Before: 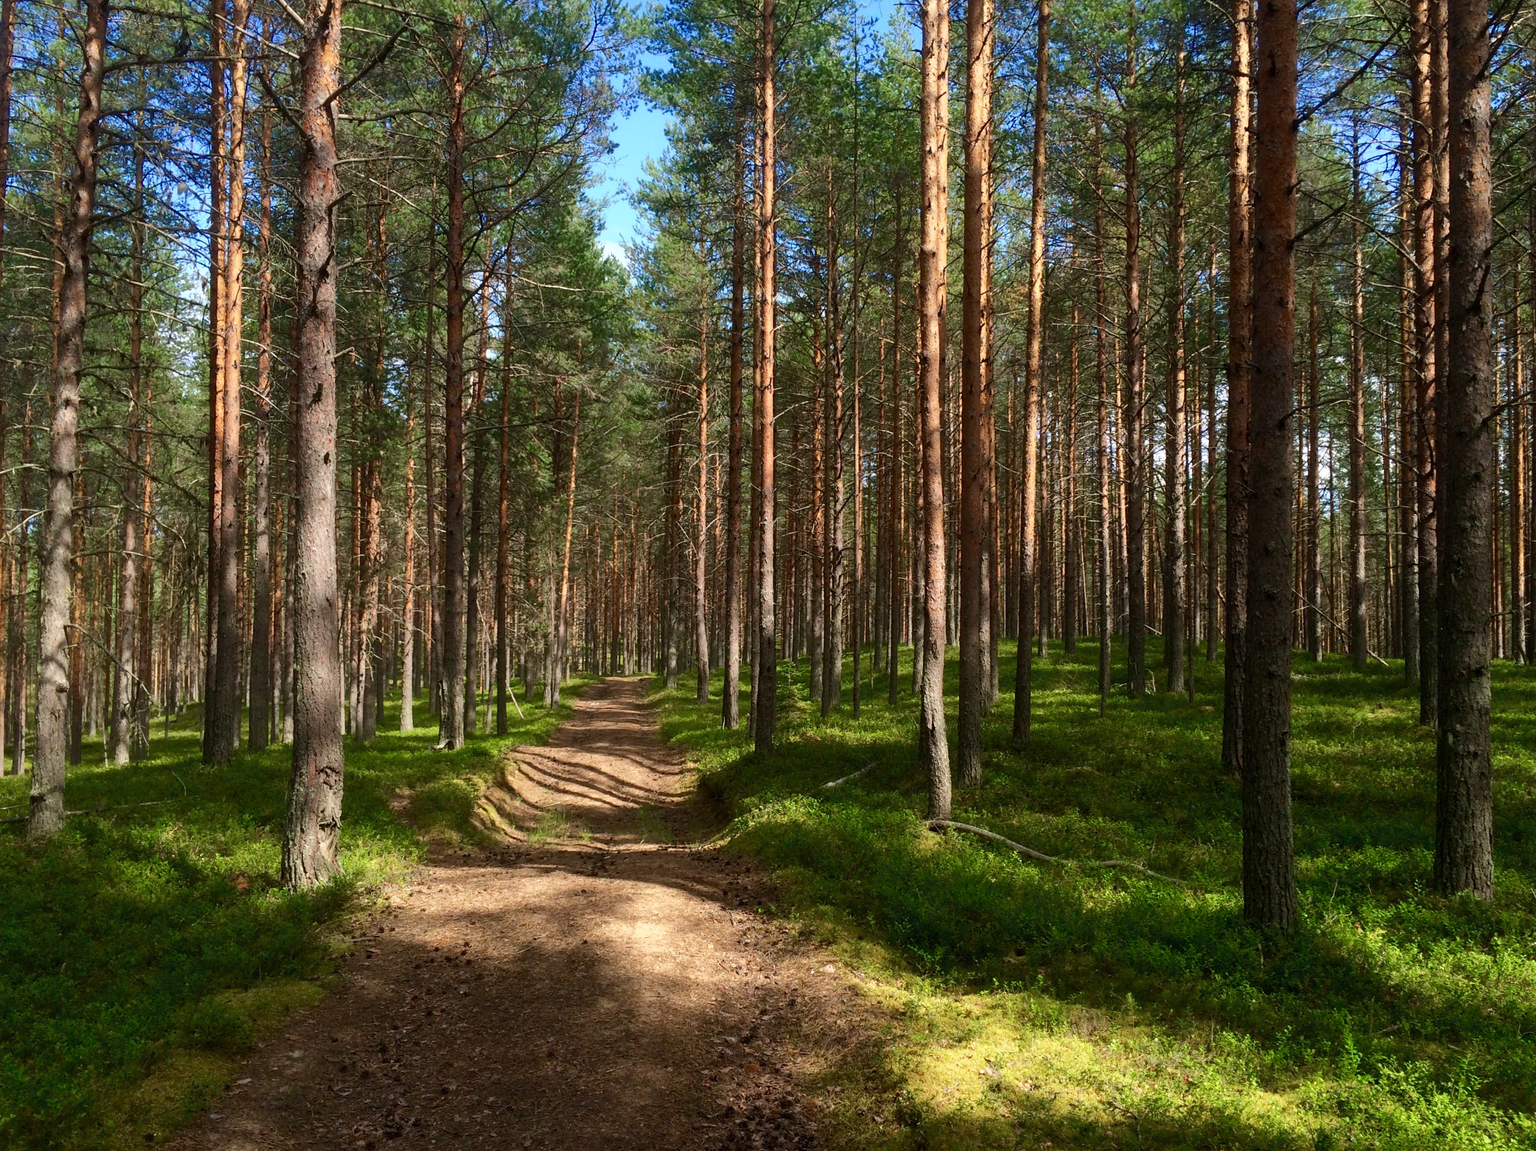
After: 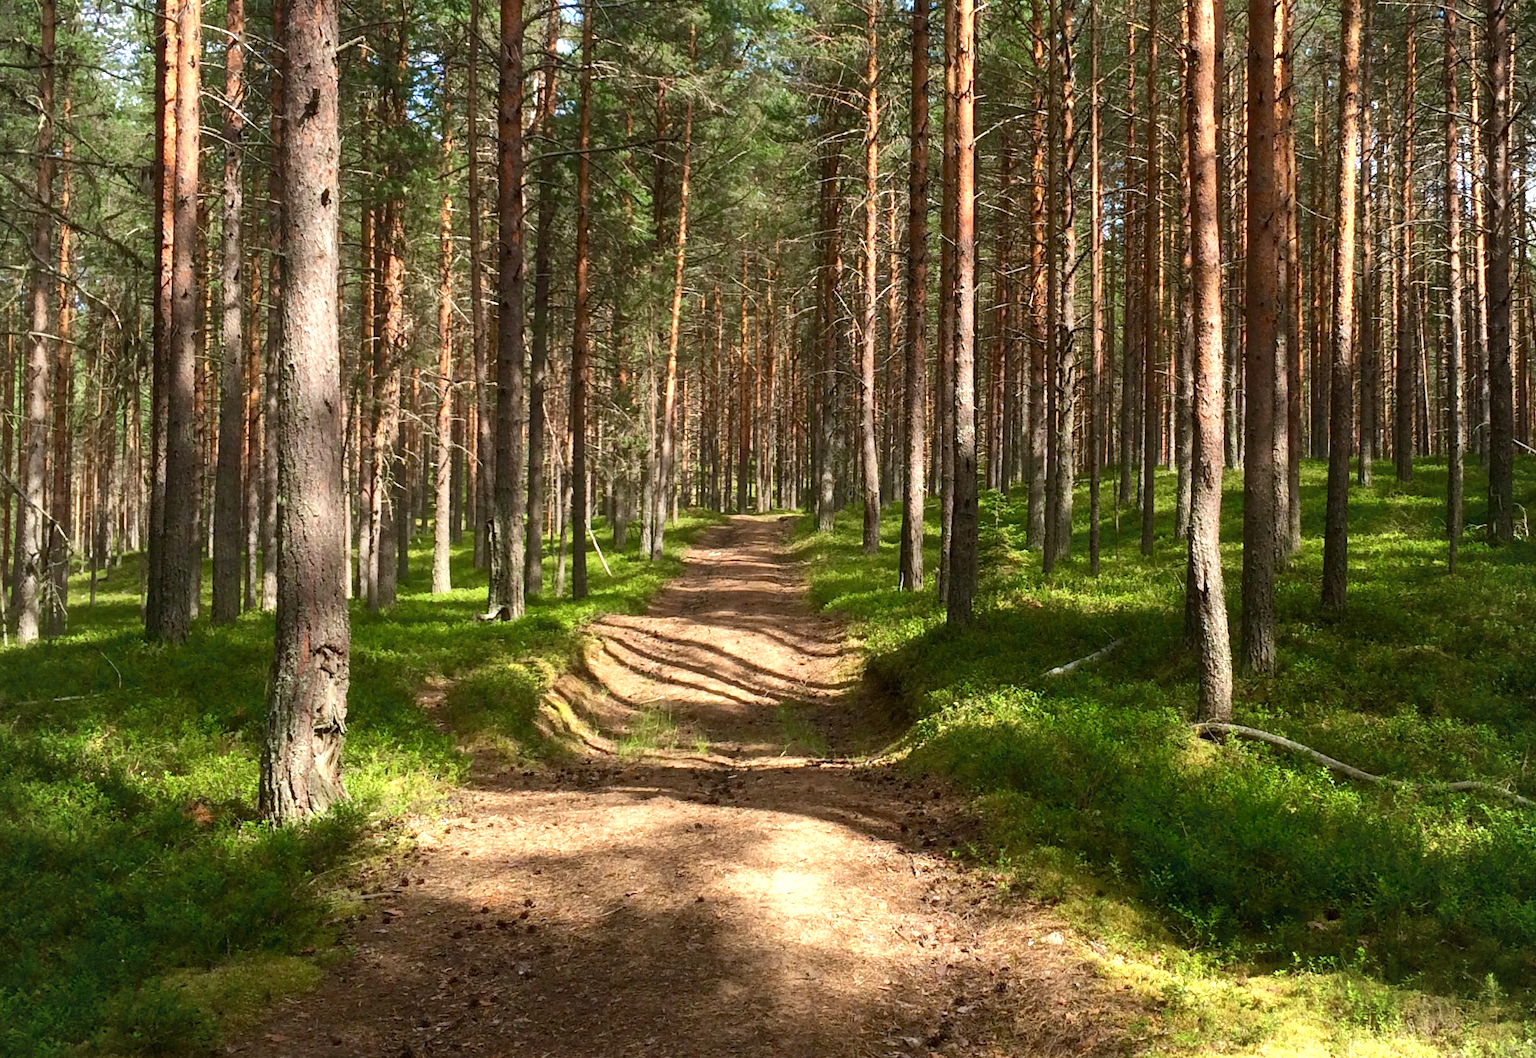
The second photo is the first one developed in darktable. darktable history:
vignetting: fall-off radius 94.01%, brightness -0.183, saturation -0.294
exposure: exposure 0.609 EV, compensate highlight preservation false
crop: left 6.7%, top 28.011%, right 24.398%, bottom 8.589%
